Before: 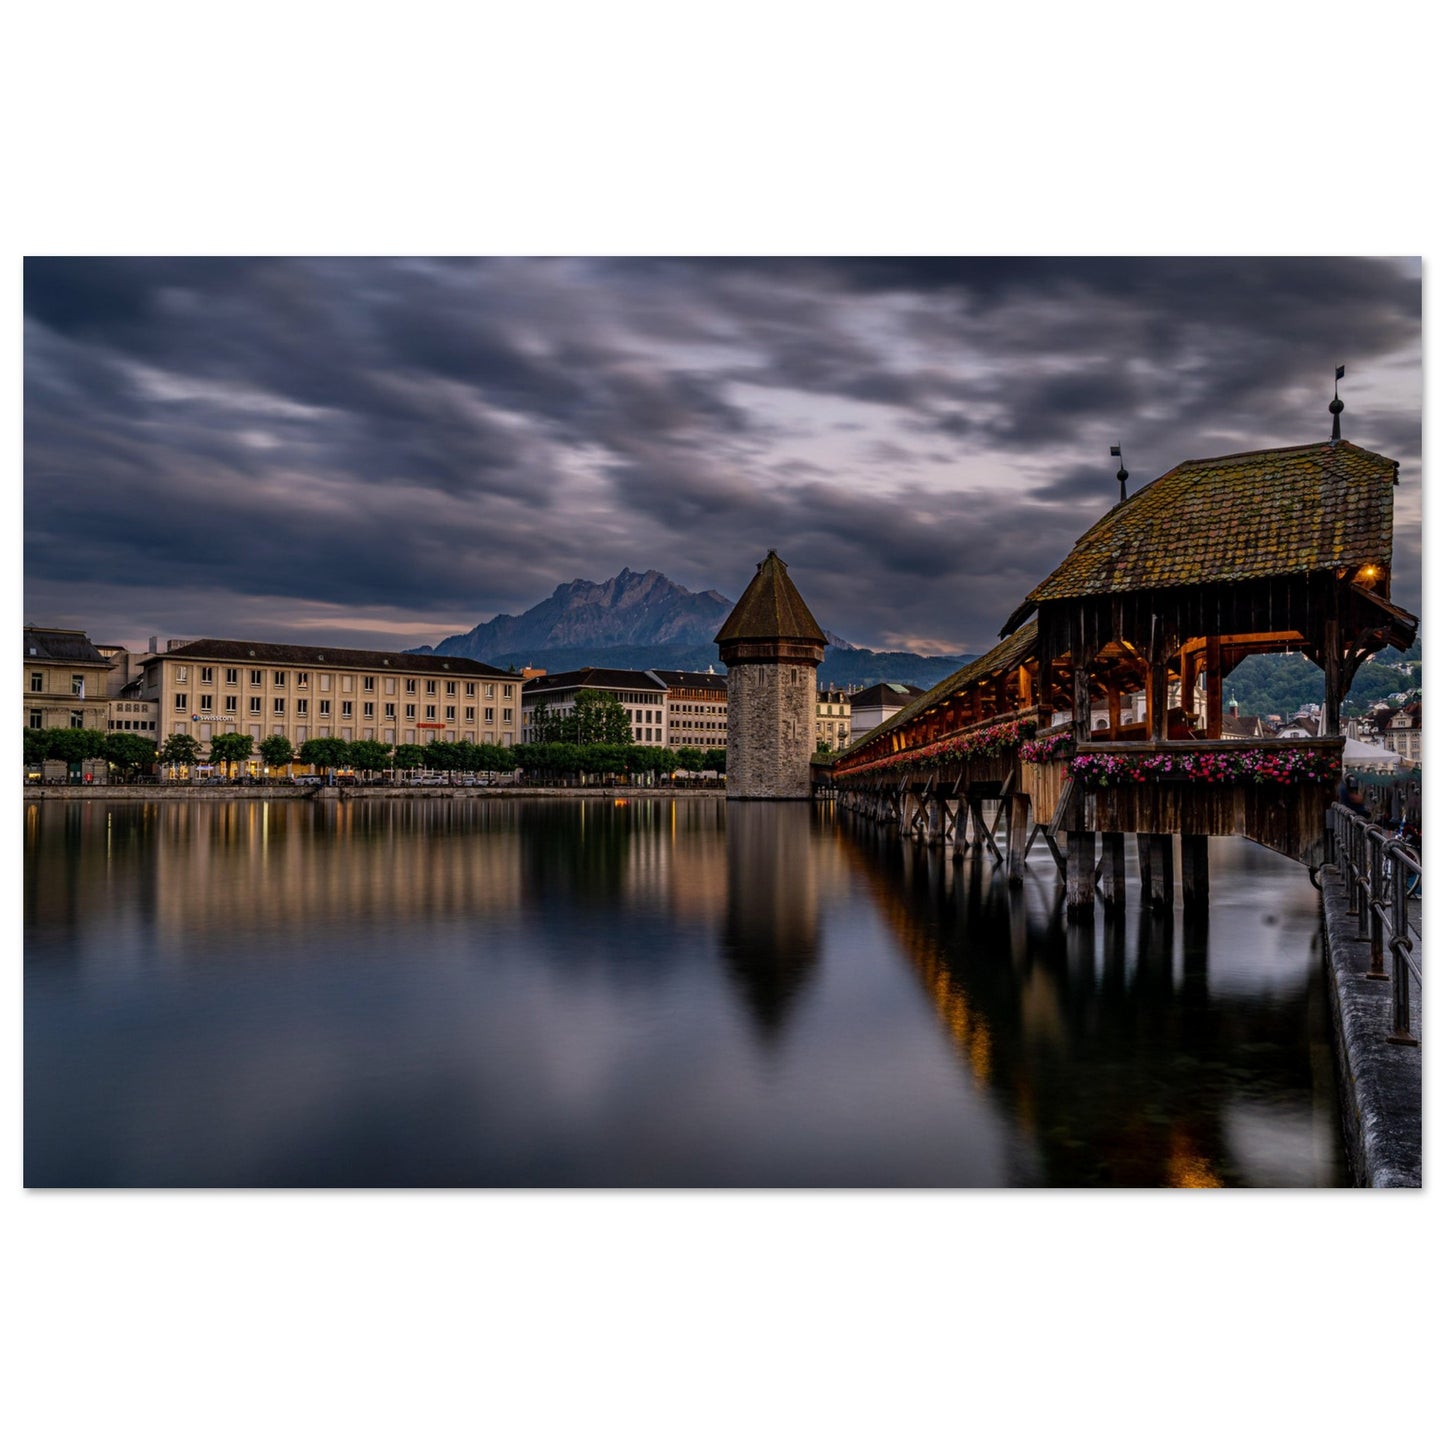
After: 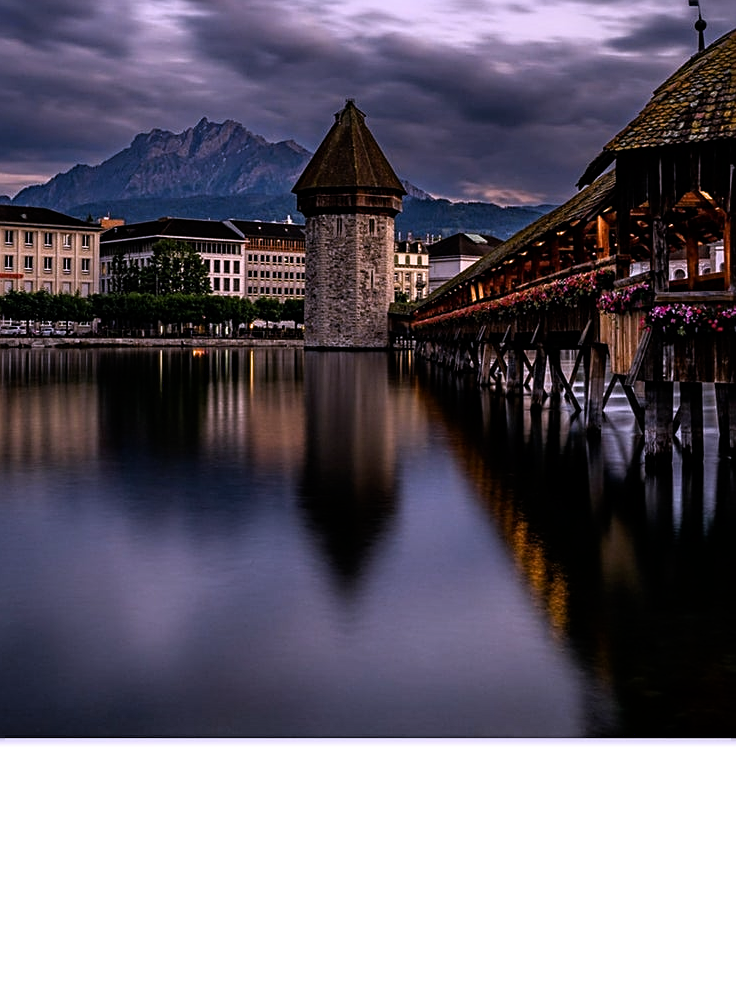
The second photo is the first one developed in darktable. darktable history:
filmic rgb: black relative exposure -9.08 EV, white relative exposure 2.3 EV, hardness 7.49
exposure: exposure -0.041 EV, compensate highlight preservation false
crop and rotate: left 29.237%, top 31.152%, right 19.807%
white balance: red 1.042, blue 1.17
sharpen: on, module defaults
shadows and highlights: shadows -21.3, highlights 100, soften with gaussian
haze removal: compatibility mode true, adaptive false
